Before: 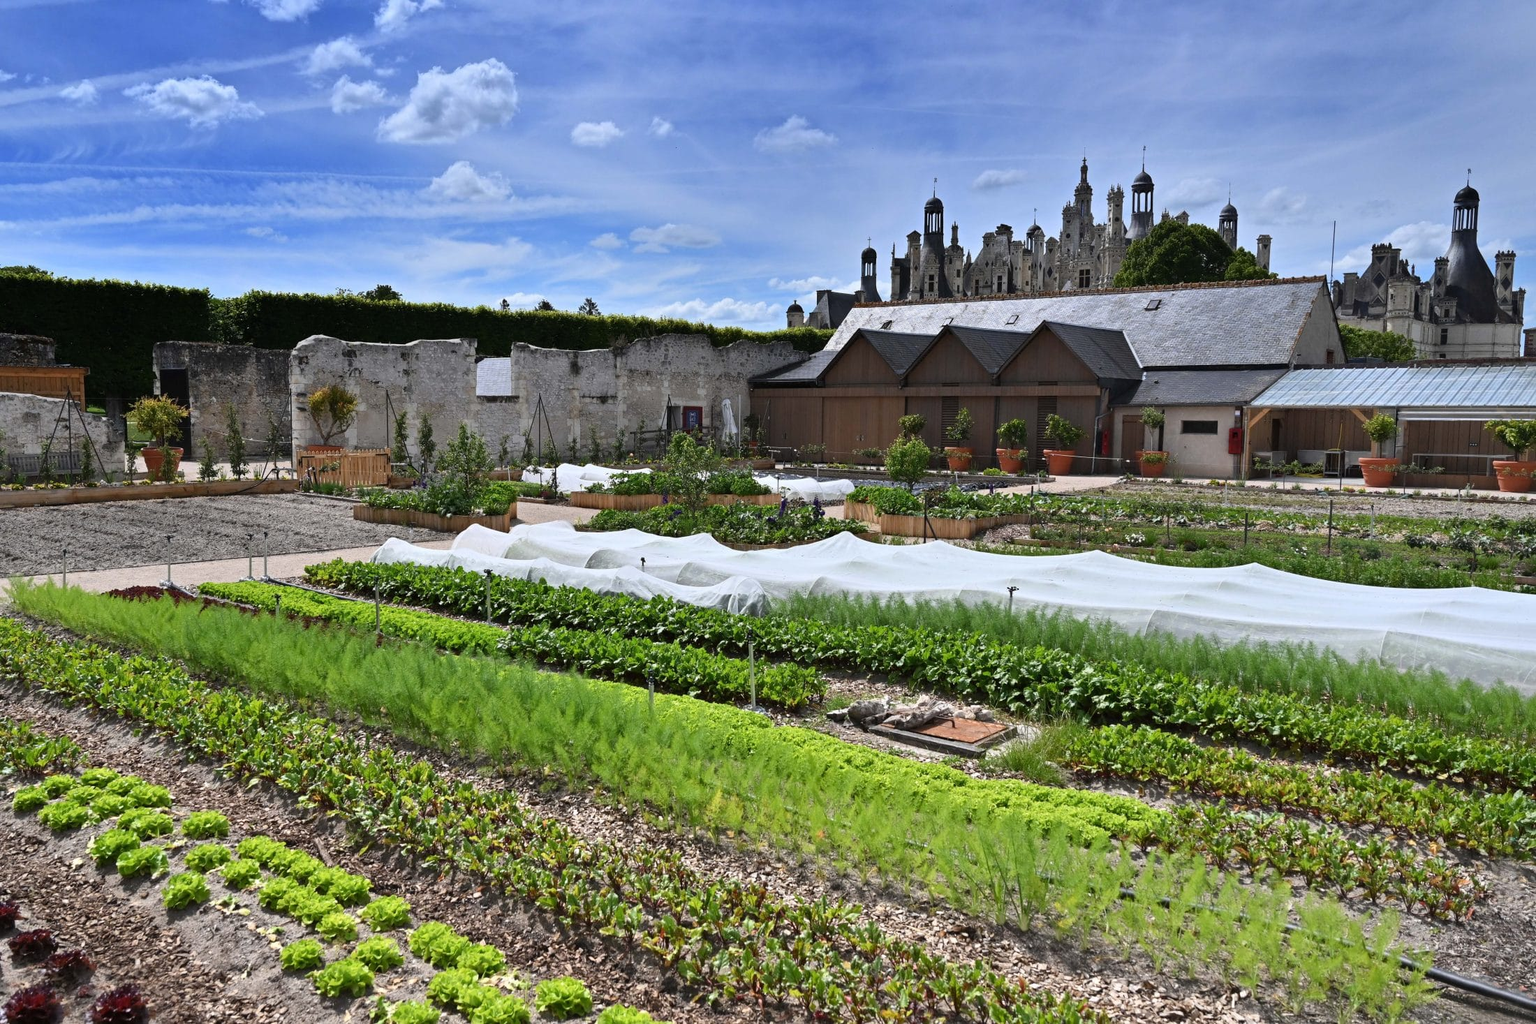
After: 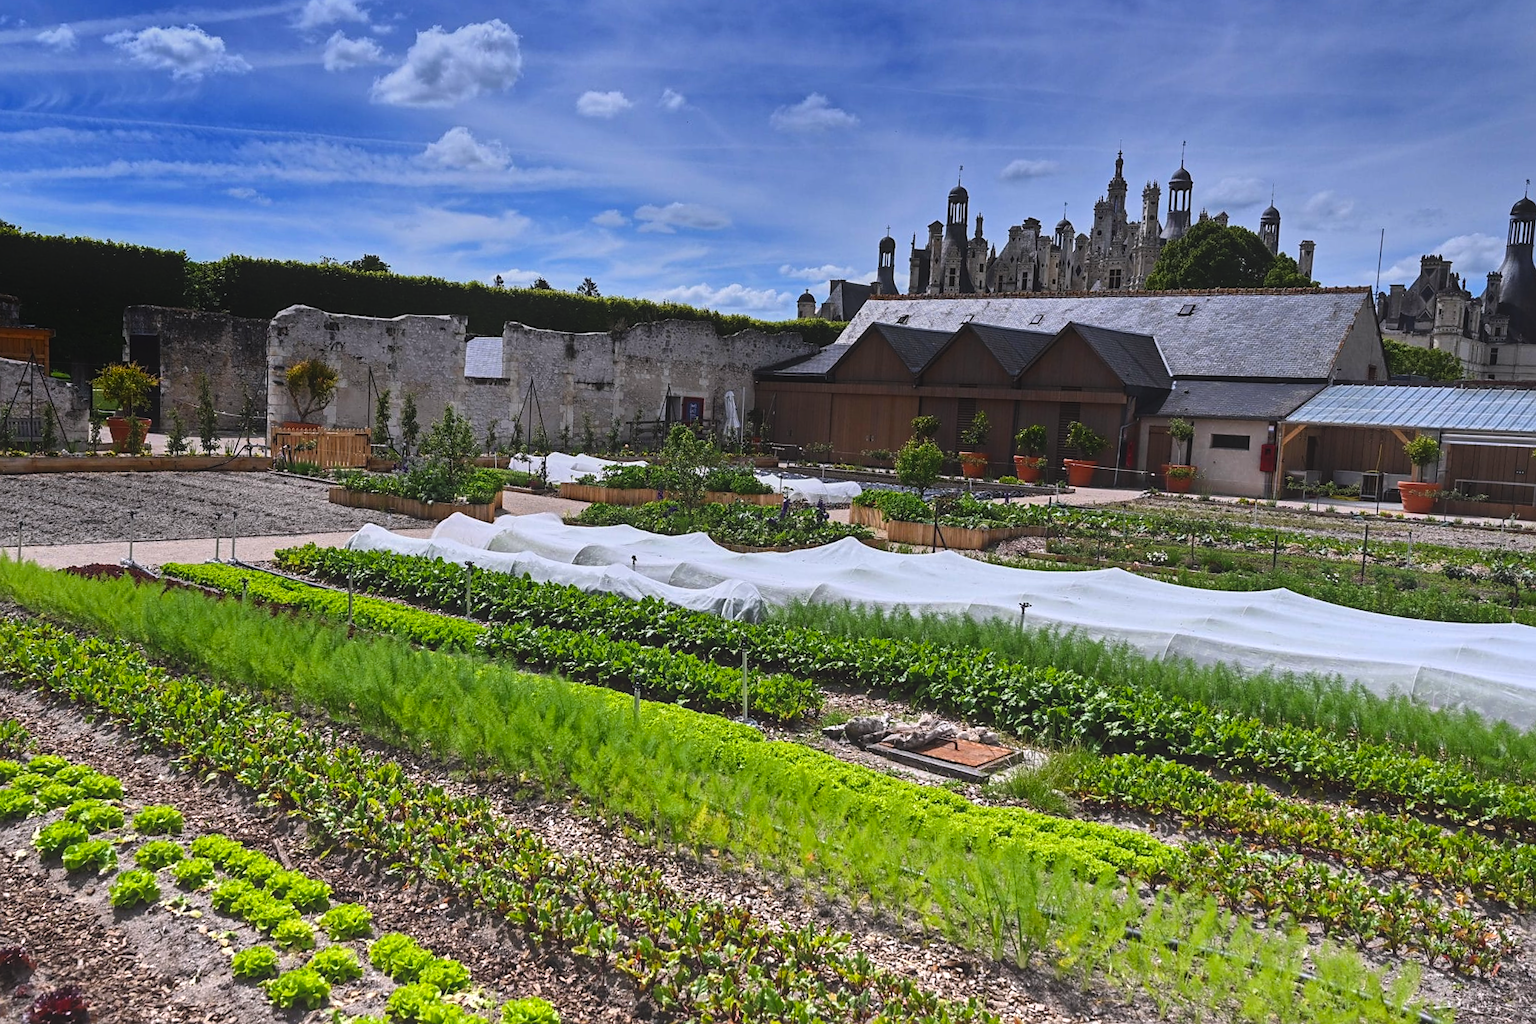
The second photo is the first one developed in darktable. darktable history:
local contrast: on, module defaults
crop and rotate: angle -2.38°
shadows and highlights: shadows -70, highlights 35, soften with gaussian
color calibration: illuminant custom, x 0.348, y 0.366, temperature 4940.58 K
color balance rgb: perceptual saturation grading › global saturation 25%, global vibrance 10%
graduated density: on, module defaults
sharpen: radius 1.864, amount 0.398, threshold 1.271
exposure: black level correction -0.015, compensate highlight preservation false
